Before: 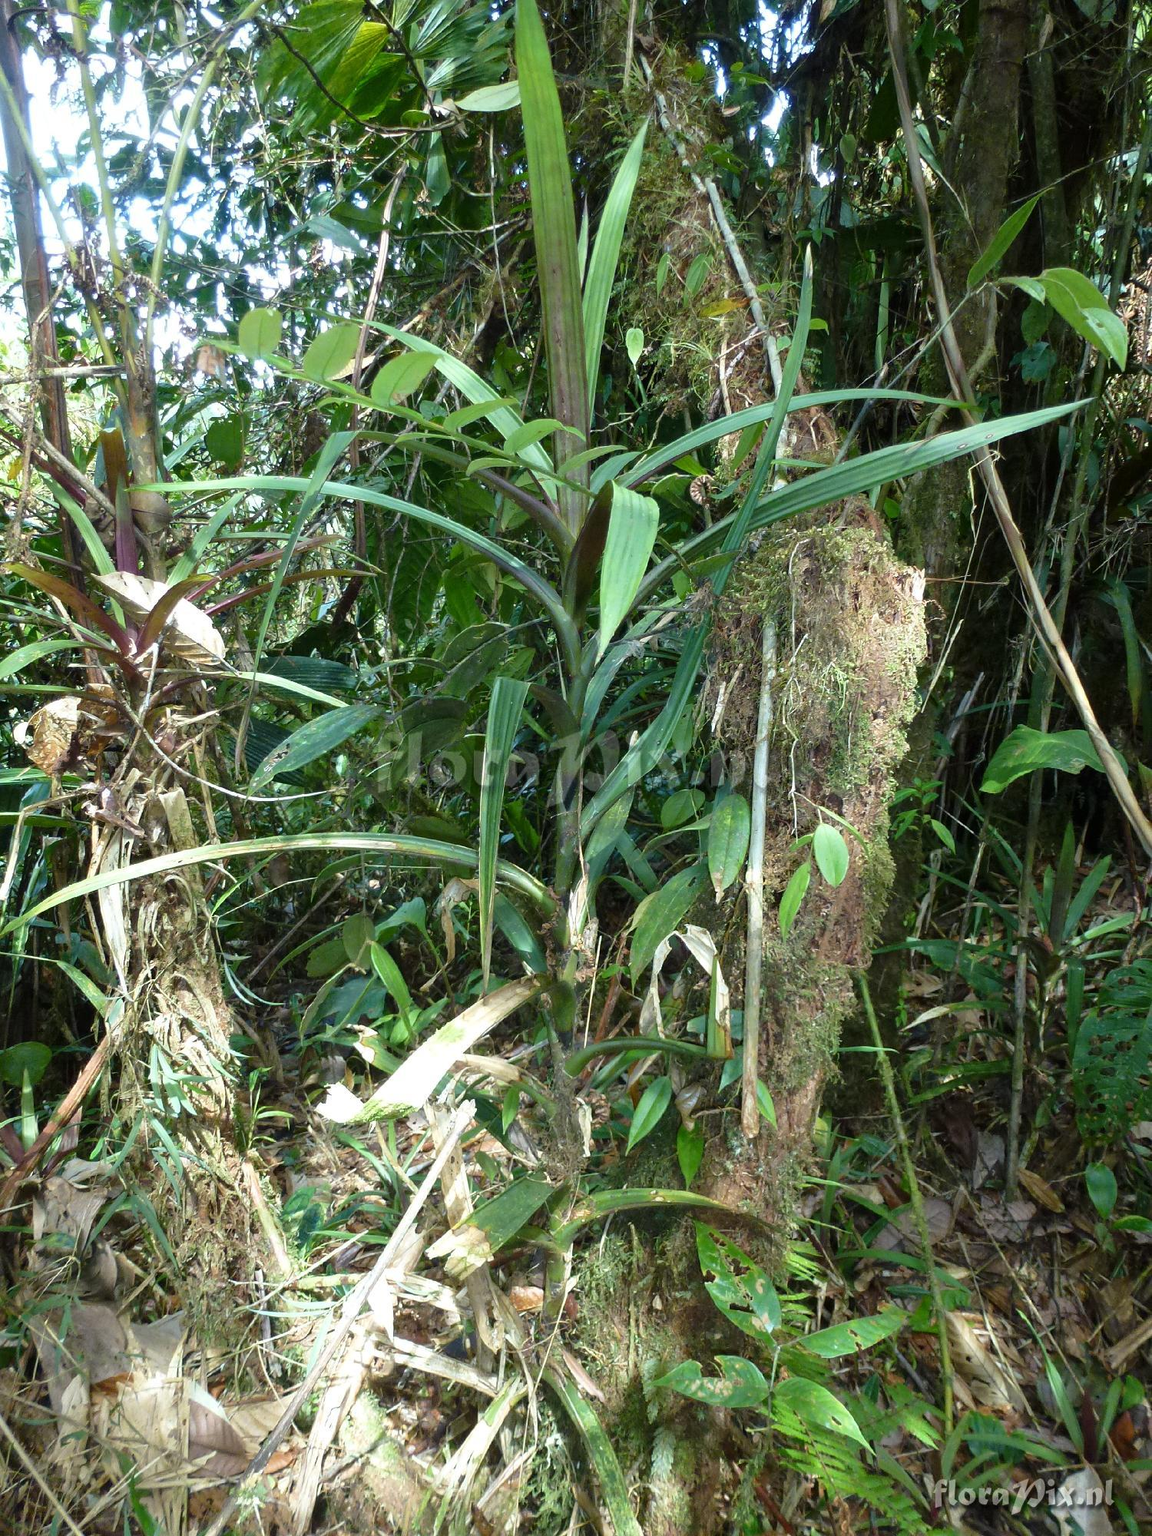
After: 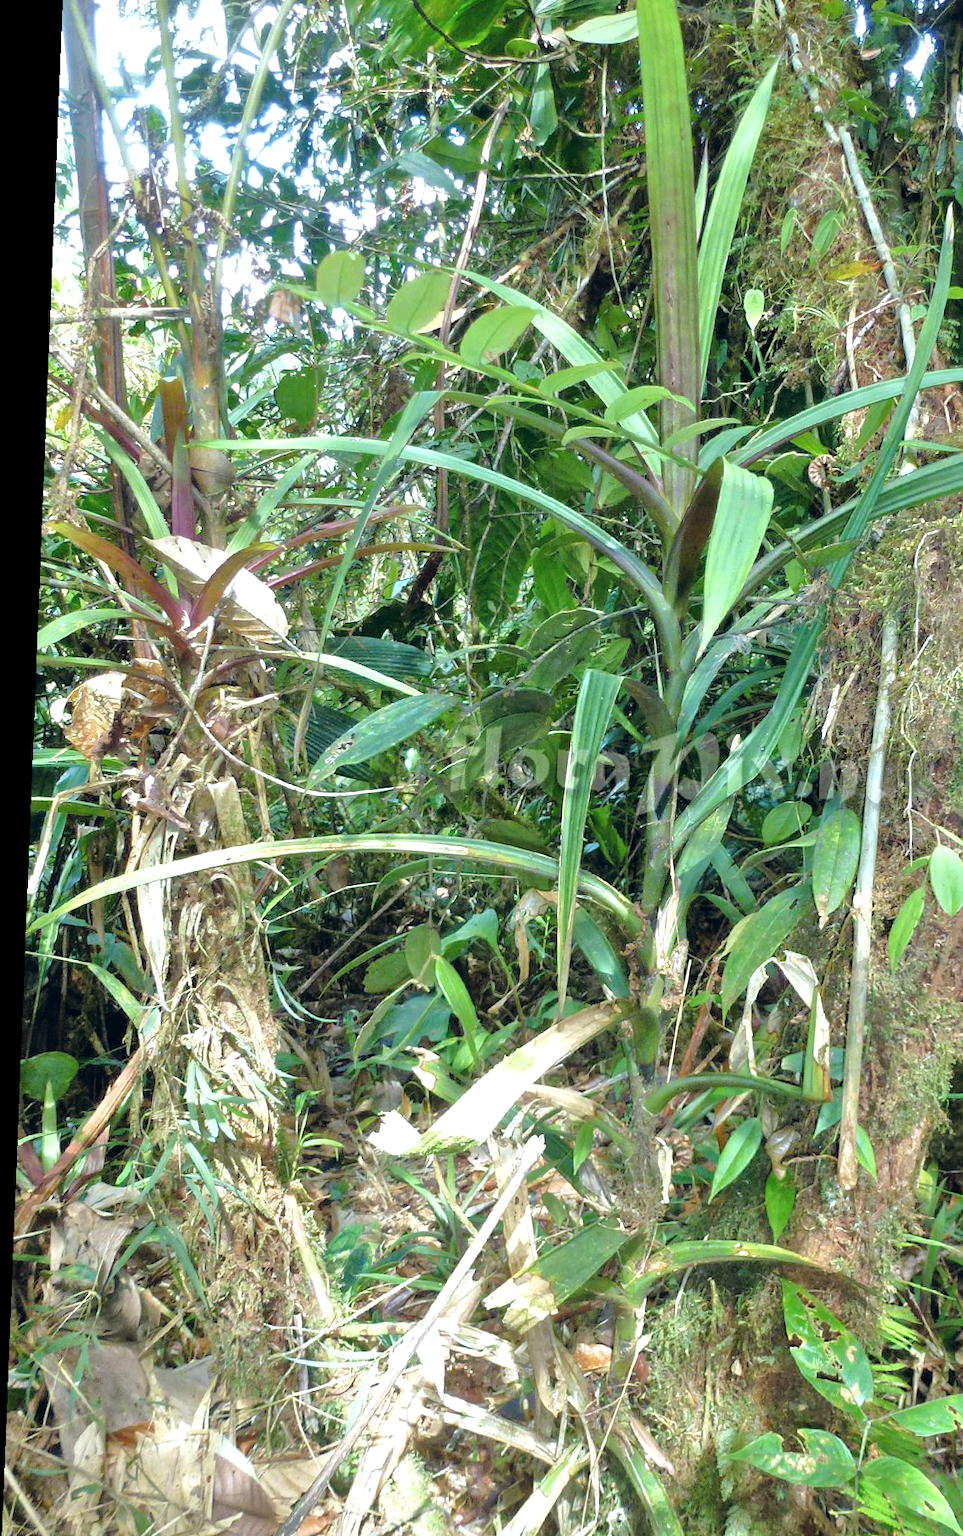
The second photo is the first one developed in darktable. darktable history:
color balance rgb: shadows lift › chroma 3.88%, shadows lift › hue 88.52°, power › hue 214.65°, global offset › chroma 0.1%, global offset › hue 252.4°, contrast 4.45%
crop: top 5.803%, right 27.864%, bottom 5.804%
rotate and perspective: rotation 2.27°, automatic cropping off
tone equalizer: -7 EV 0.15 EV, -6 EV 0.6 EV, -5 EV 1.15 EV, -4 EV 1.33 EV, -3 EV 1.15 EV, -2 EV 0.6 EV, -1 EV 0.15 EV, mask exposure compensation -0.5 EV
